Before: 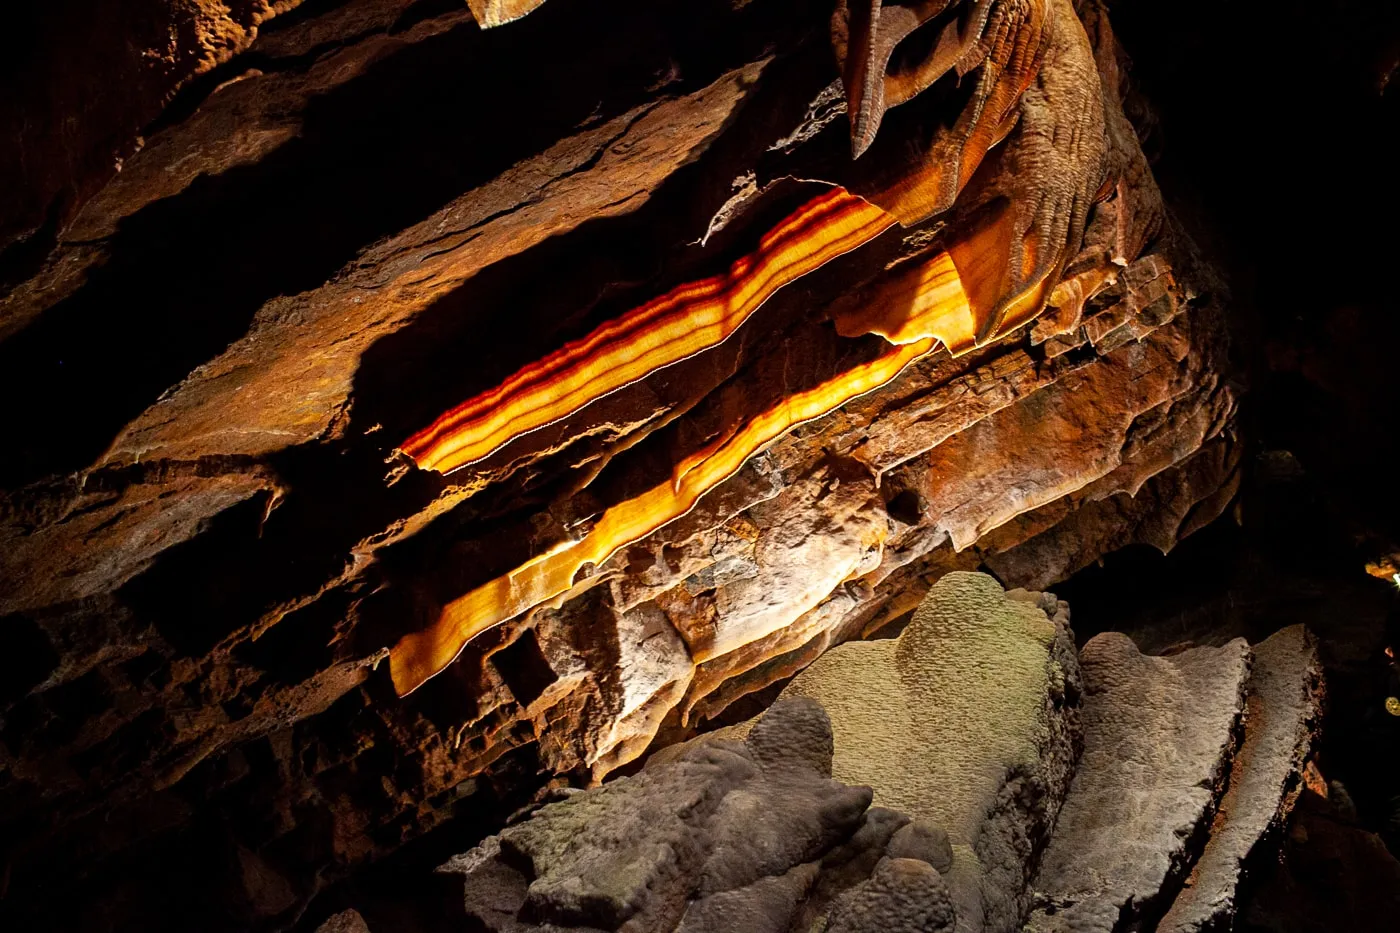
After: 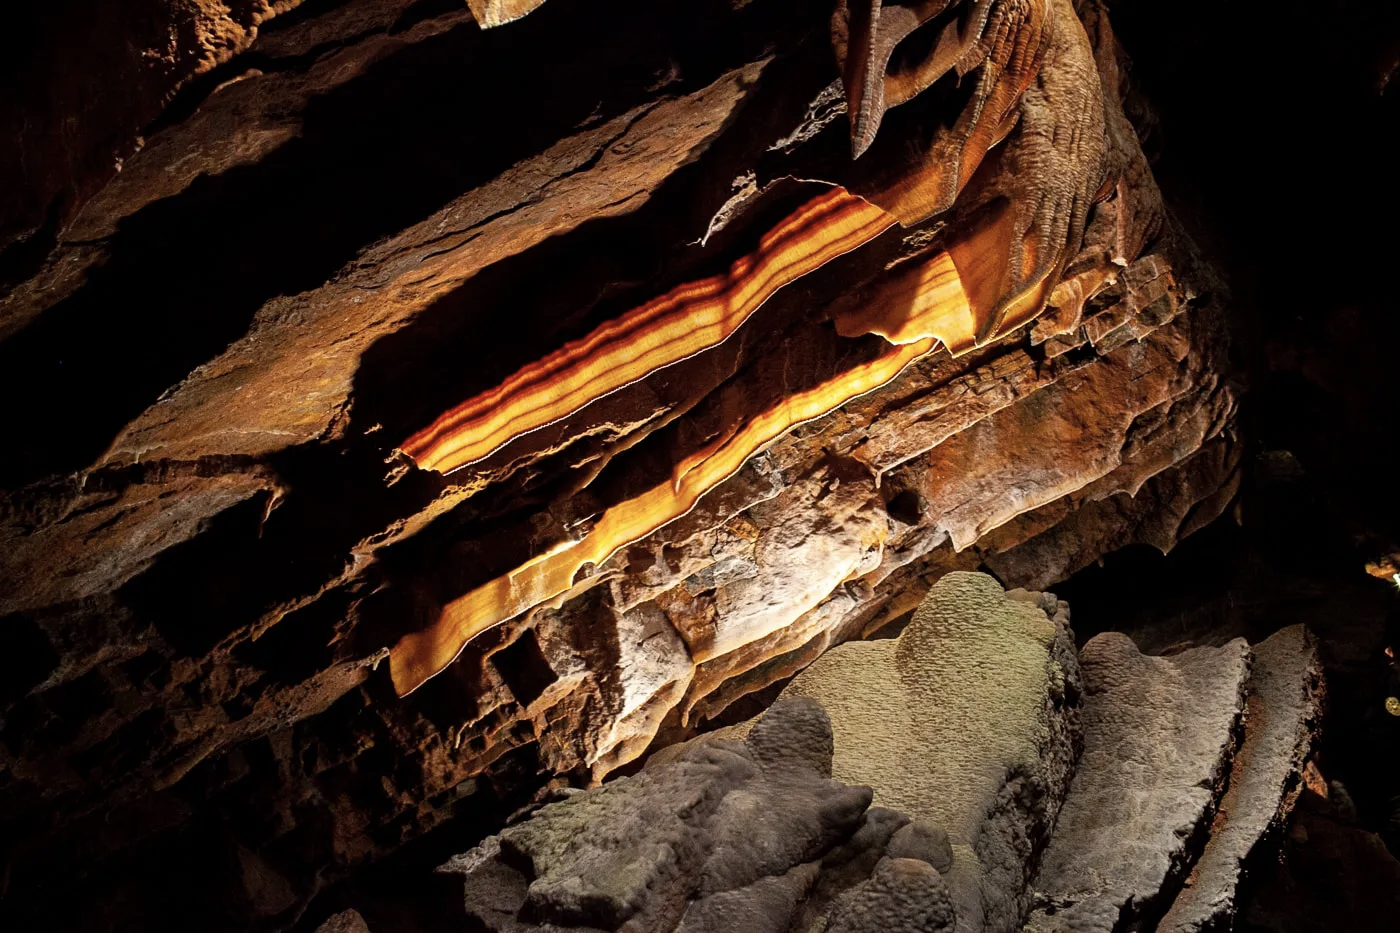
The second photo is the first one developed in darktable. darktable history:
color correction: highlights b* 0.029, saturation 0.805
